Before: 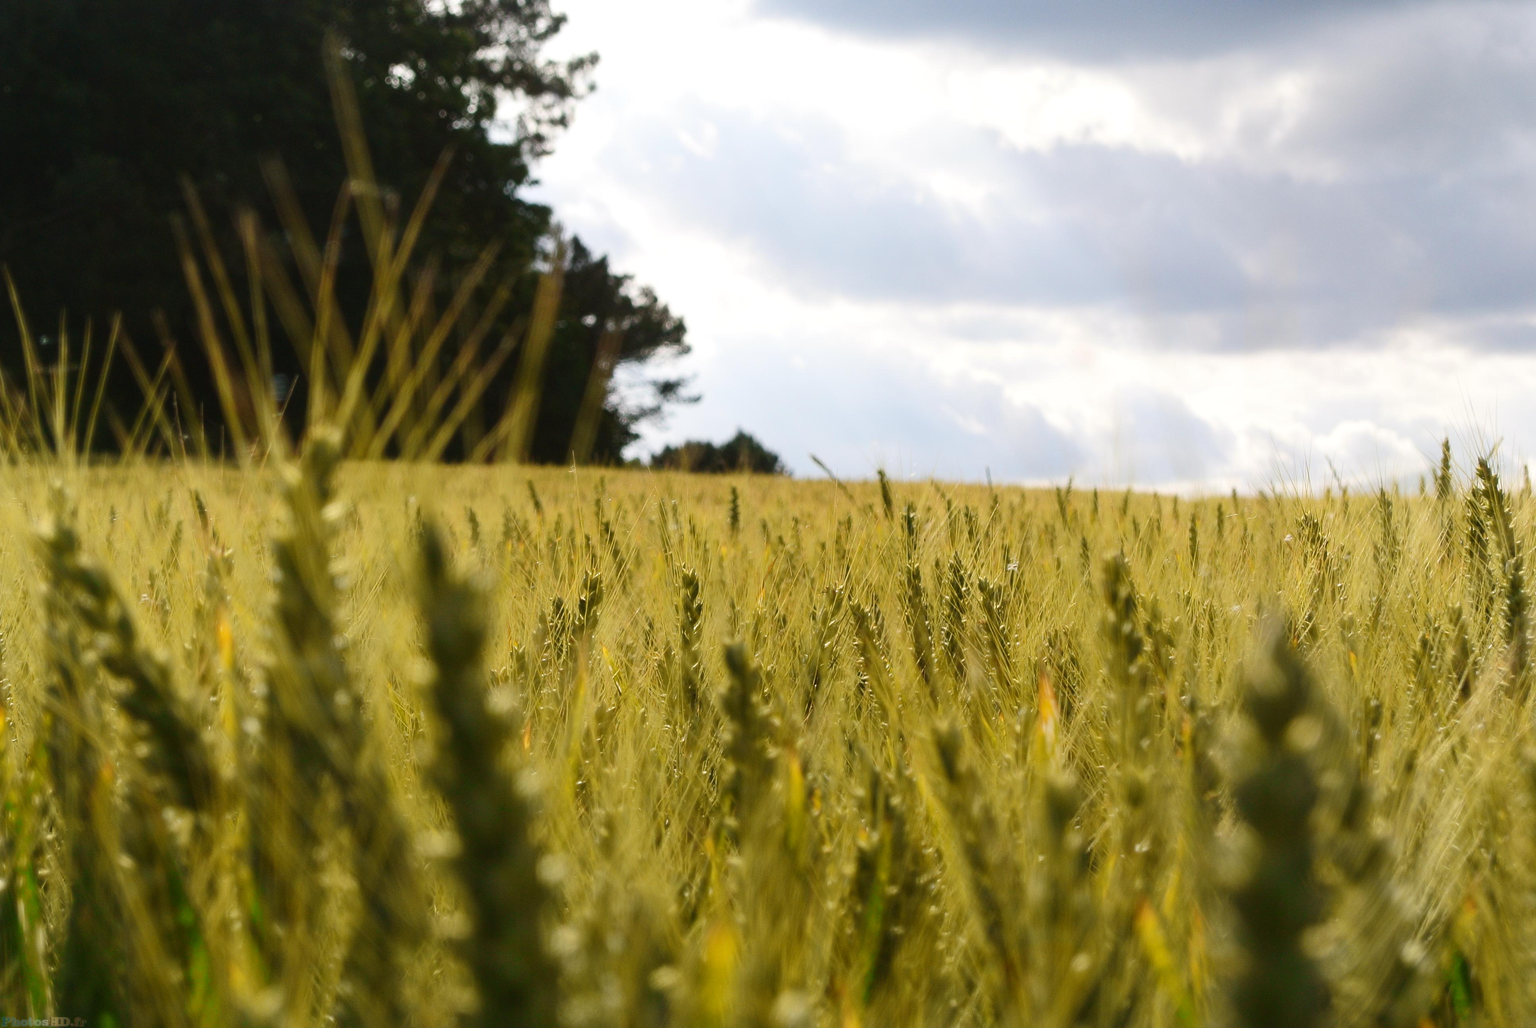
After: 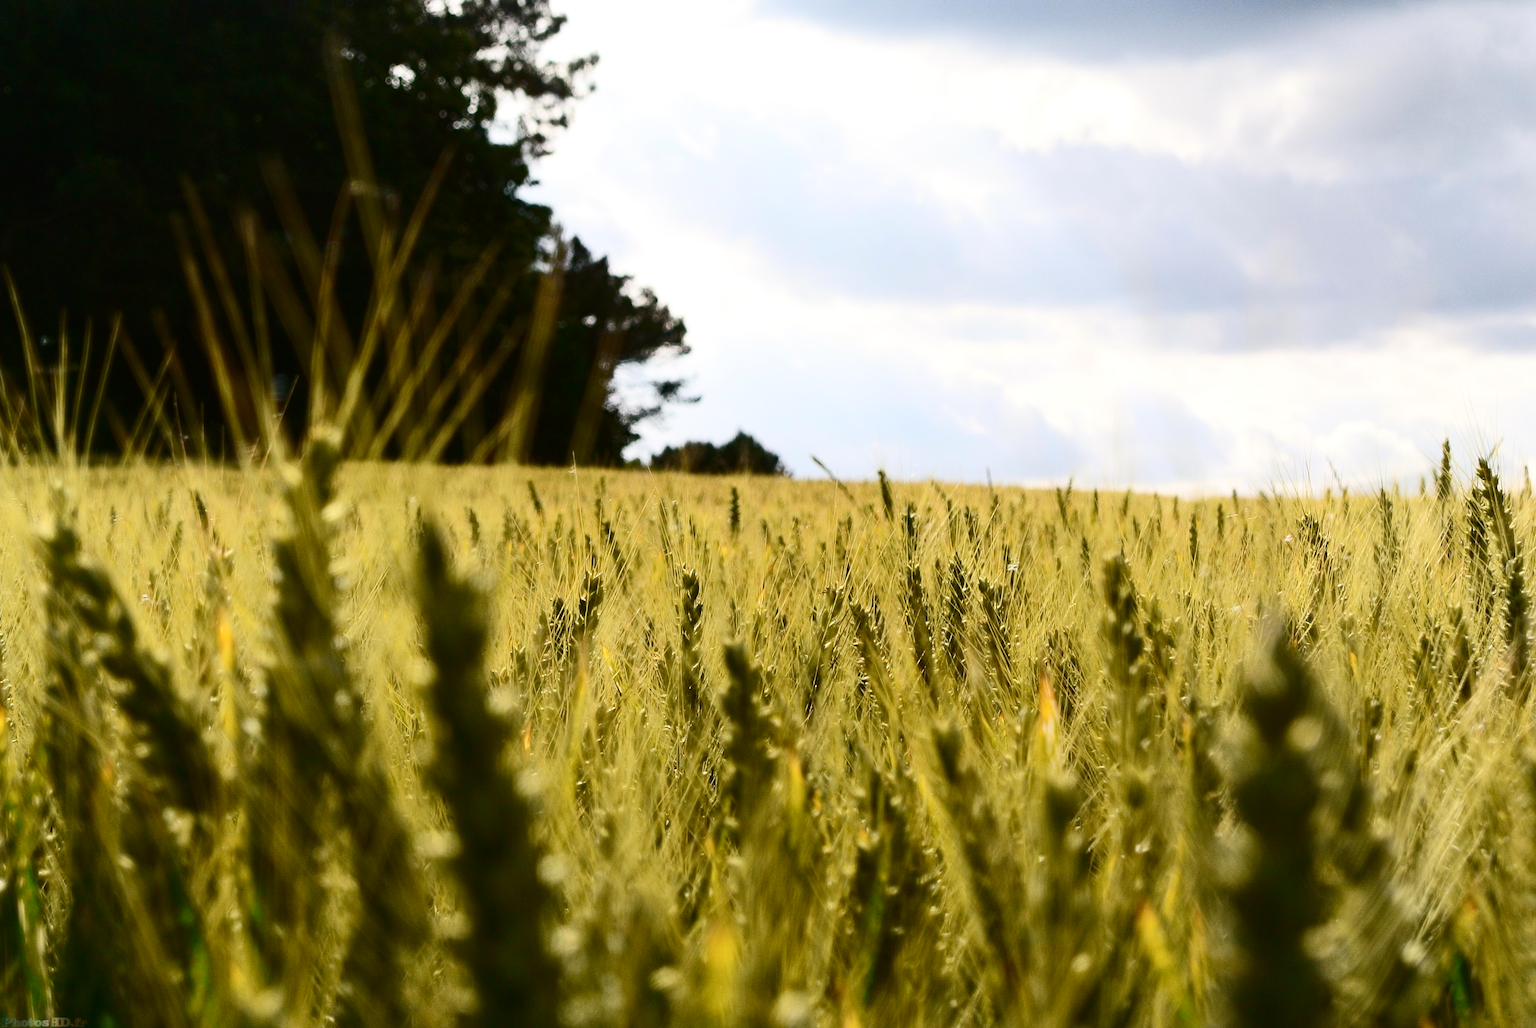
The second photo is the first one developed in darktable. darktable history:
haze removal: compatibility mode true, adaptive false
contrast brightness saturation: contrast 0.28
